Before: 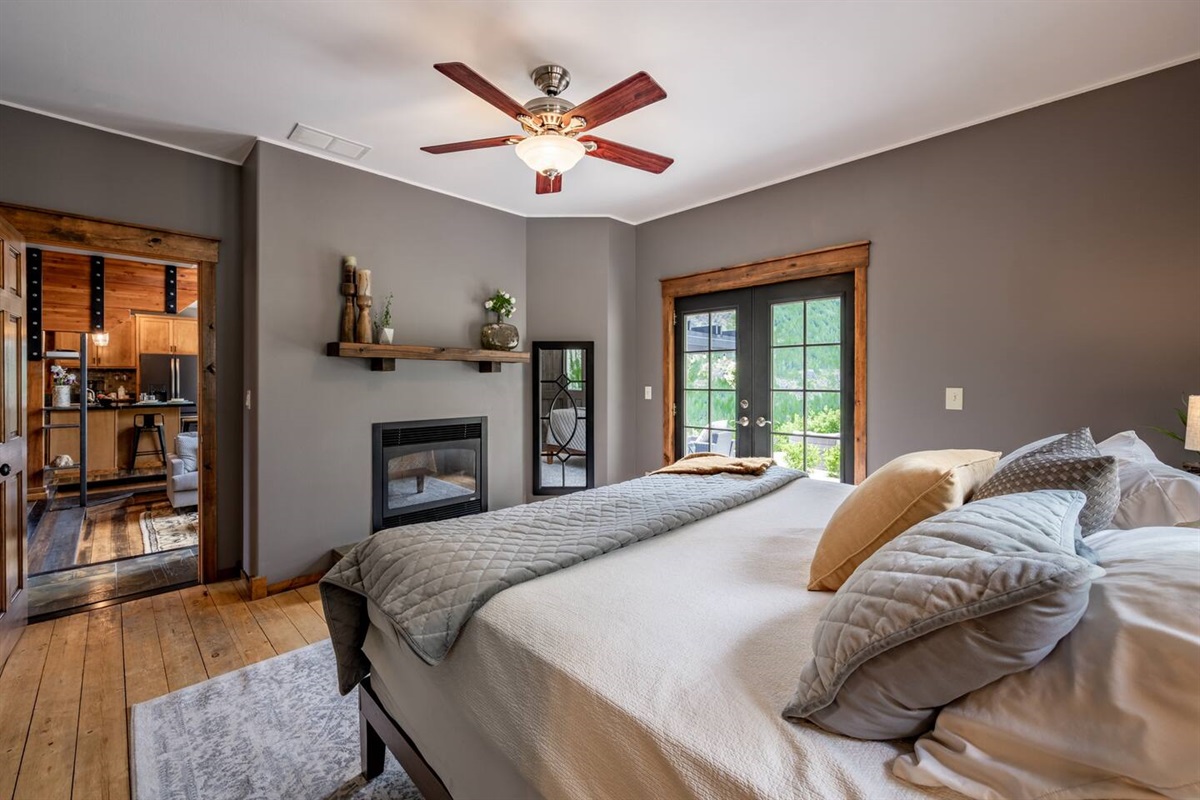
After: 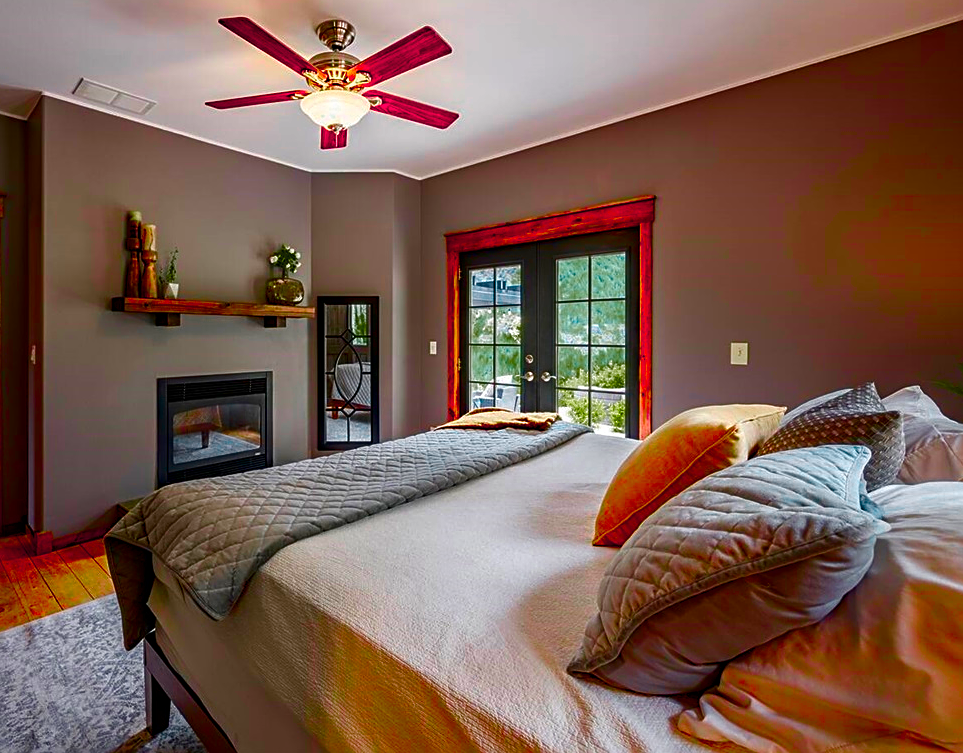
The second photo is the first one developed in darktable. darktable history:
contrast brightness saturation: brightness -0.252, saturation 0.2
crop and rotate: left 17.928%, top 5.821%, right 1.8%
sharpen: on, module defaults
color balance rgb: perceptual saturation grading › global saturation 23.948%, perceptual saturation grading › highlights -23.621%, perceptual saturation grading › mid-tones 23.938%, perceptual saturation grading › shadows 41.224%
color zones: curves: ch0 [(0, 0.533) (0.126, 0.533) (0.234, 0.533) (0.368, 0.357) (0.5, 0.5) (0.625, 0.5) (0.74, 0.637) (0.875, 0.5)]; ch1 [(0.004, 0.708) (0.129, 0.662) (0.25, 0.5) (0.375, 0.331) (0.496, 0.396) (0.625, 0.649) (0.739, 0.26) (0.875, 0.5) (1, 0.478)]; ch2 [(0, 0.409) (0.132, 0.403) (0.236, 0.558) (0.379, 0.448) (0.5, 0.5) (0.625, 0.5) (0.691, 0.39) (0.875, 0.5)]
velvia: strength 31.85%, mid-tones bias 0.203
